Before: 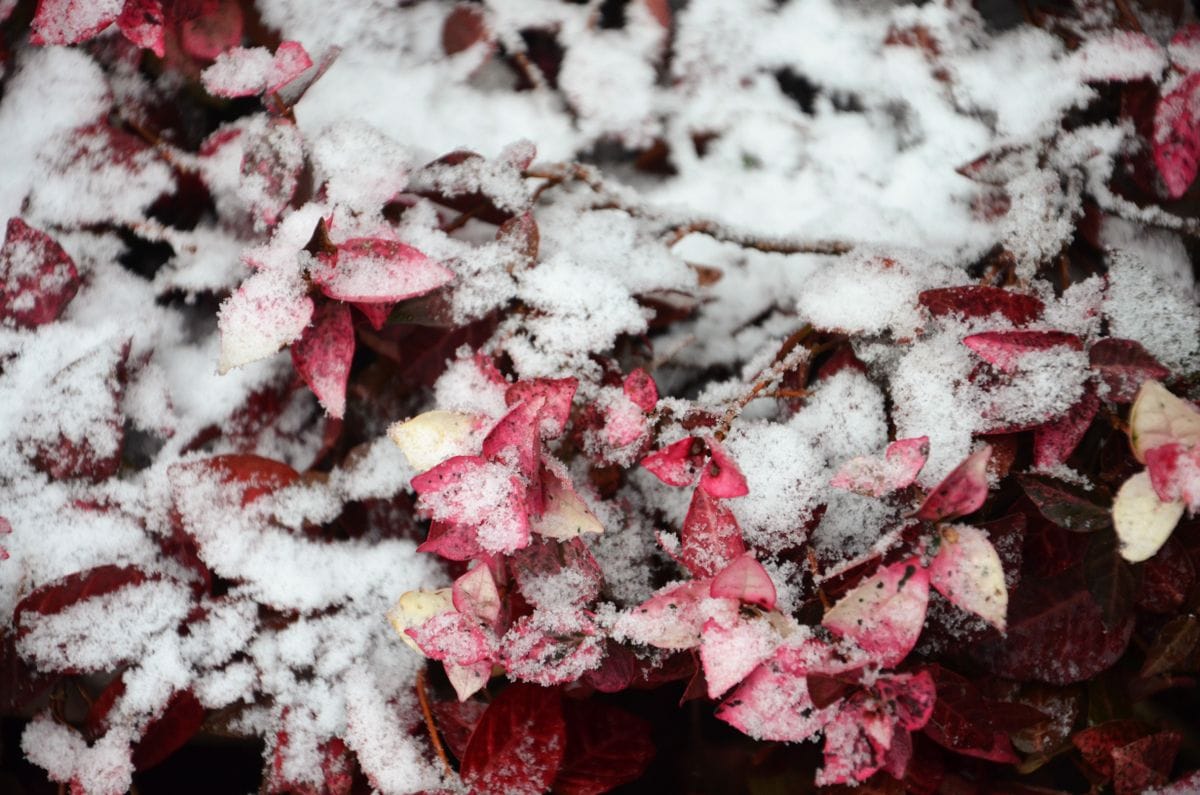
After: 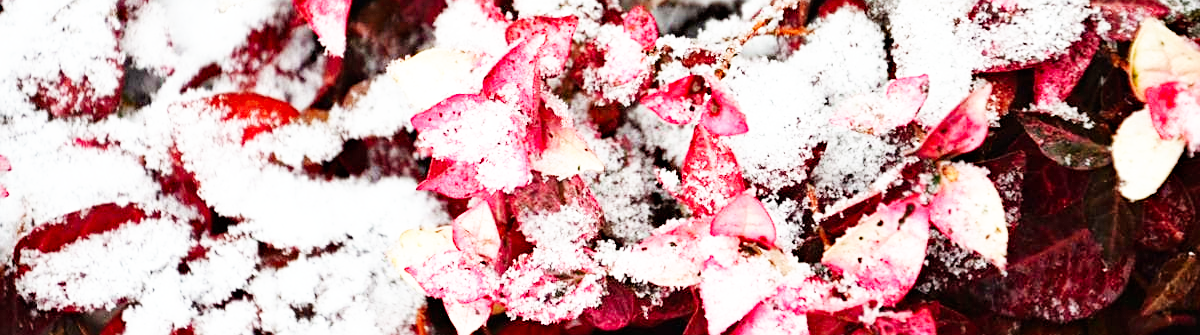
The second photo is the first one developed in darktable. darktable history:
haze removal: compatibility mode true, adaptive false
sharpen: on, module defaults
base curve: curves: ch0 [(0, 0) (0.007, 0.004) (0.027, 0.03) (0.046, 0.07) (0.207, 0.54) (0.442, 0.872) (0.673, 0.972) (1, 1)], preserve colors none
exposure: exposure 0.211 EV, compensate exposure bias true, compensate highlight preservation false
tone equalizer: -8 EV 0.966 EV, -7 EV 1.02 EV, -6 EV 0.991 EV, -5 EV 1.03 EV, -4 EV 1 EV, -3 EV 0.766 EV, -2 EV 0.484 EV, -1 EV 0.243 EV
crop: top 45.633%, bottom 12.133%
